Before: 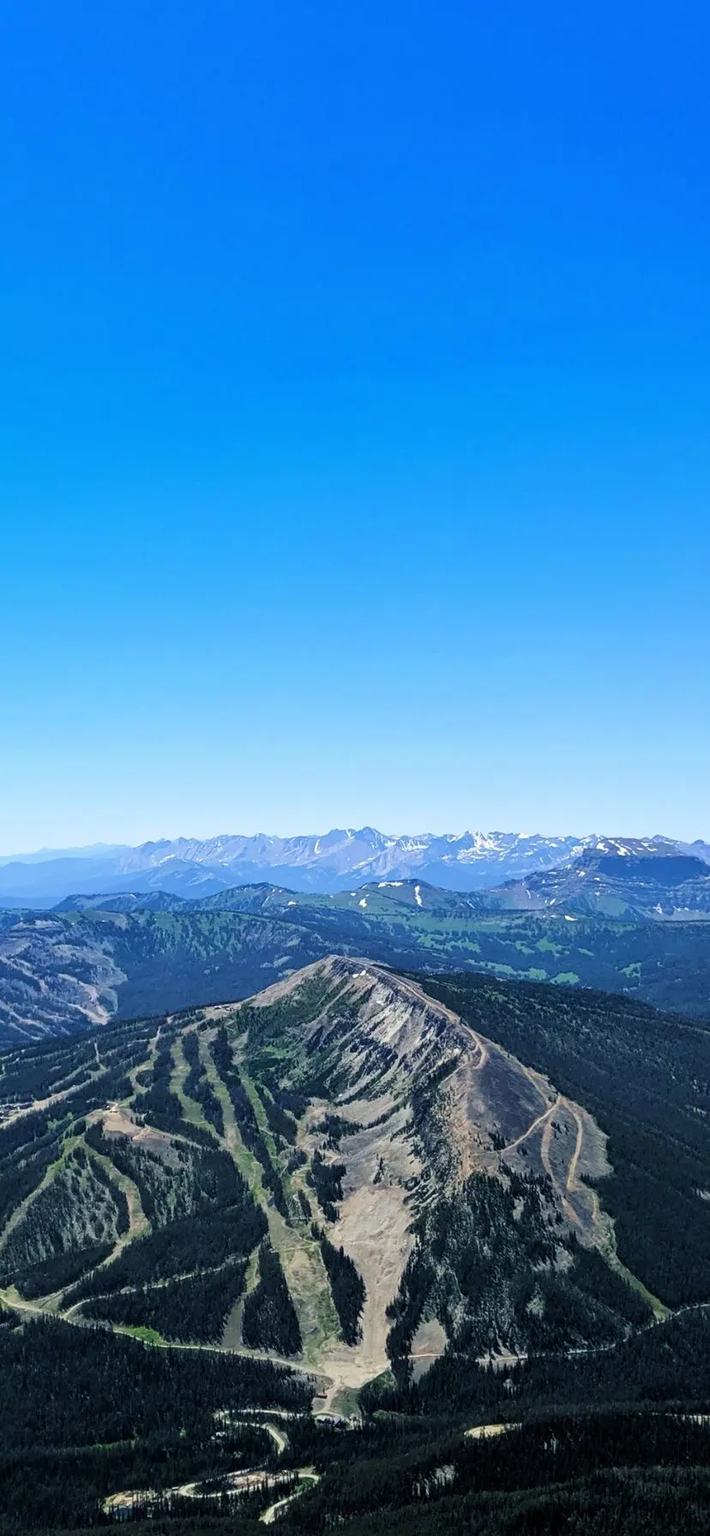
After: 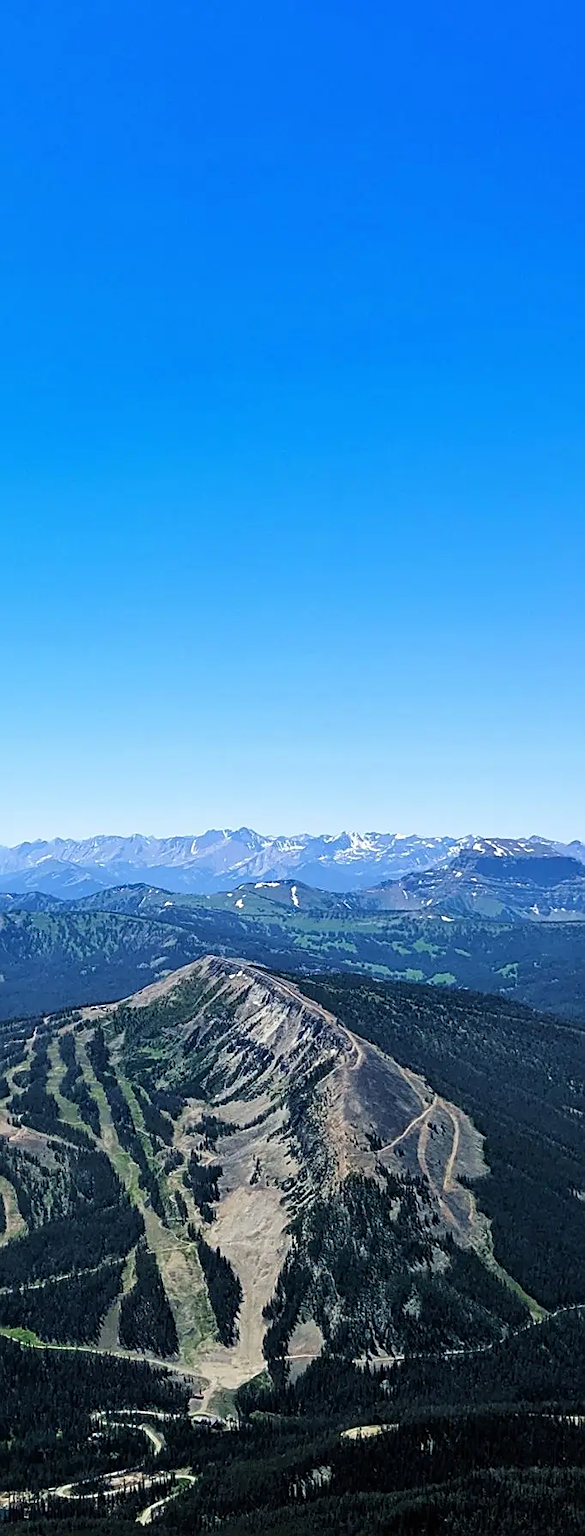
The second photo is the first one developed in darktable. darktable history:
sharpen: on, module defaults
crop: left 17.51%, bottom 0.027%
